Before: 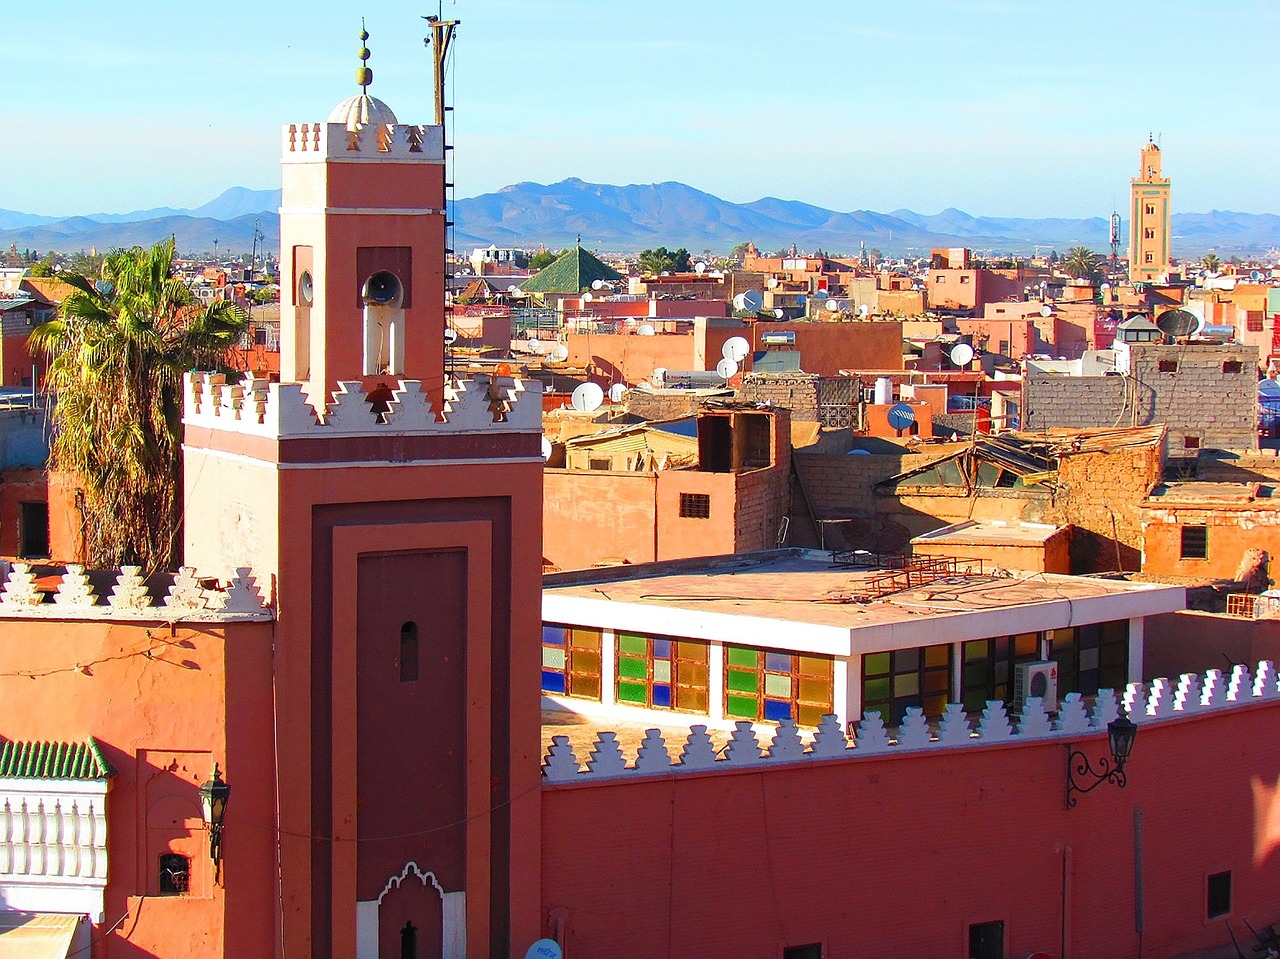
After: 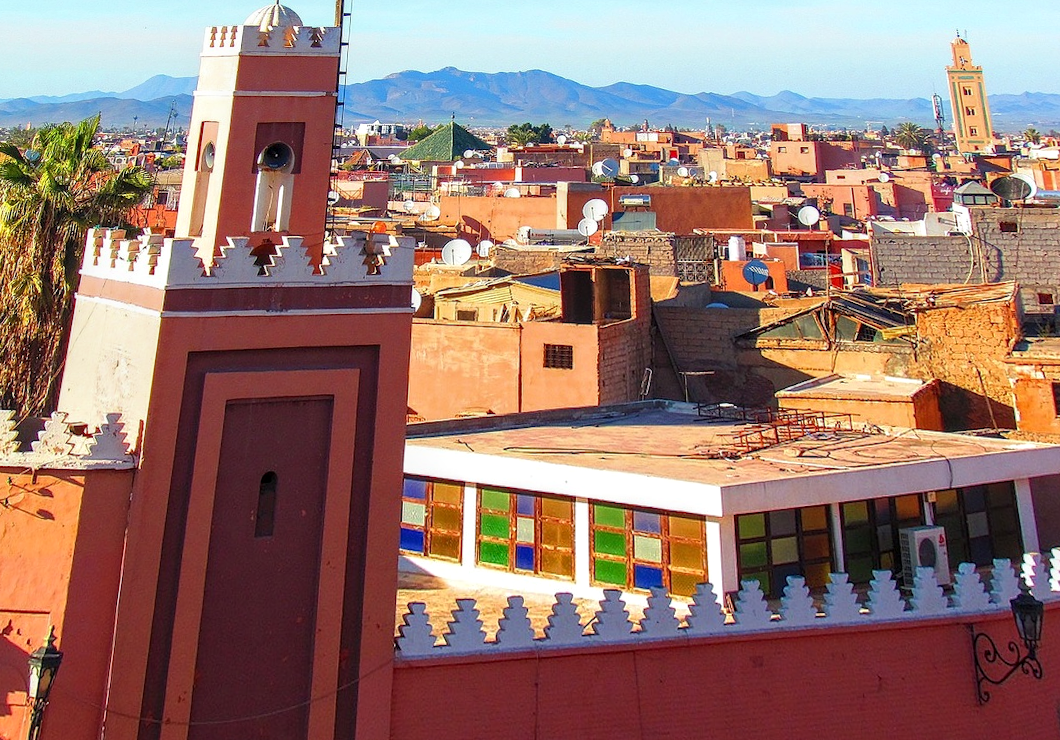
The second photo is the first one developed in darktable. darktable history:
local contrast: on, module defaults
rotate and perspective: rotation 0.72°, lens shift (vertical) -0.352, lens shift (horizontal) -0.051, crop left 0.152, crop right 0.859, crop top 0.019, crop bottom 0.964
crop and rotate: top 5.667%, bottom 14.937%
